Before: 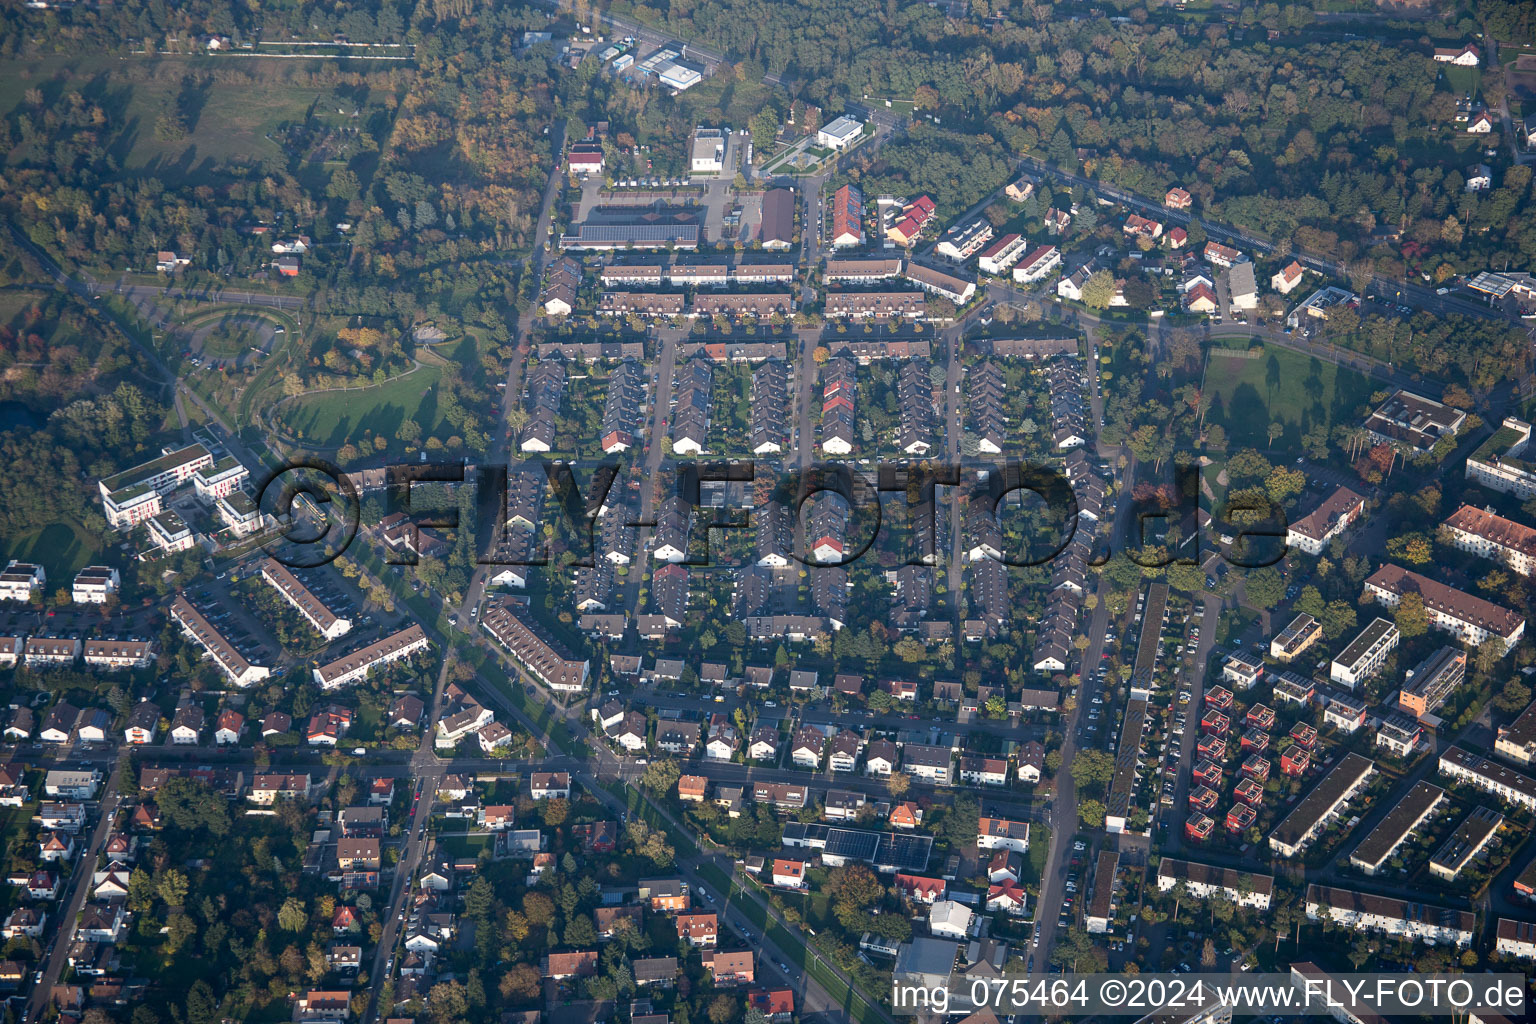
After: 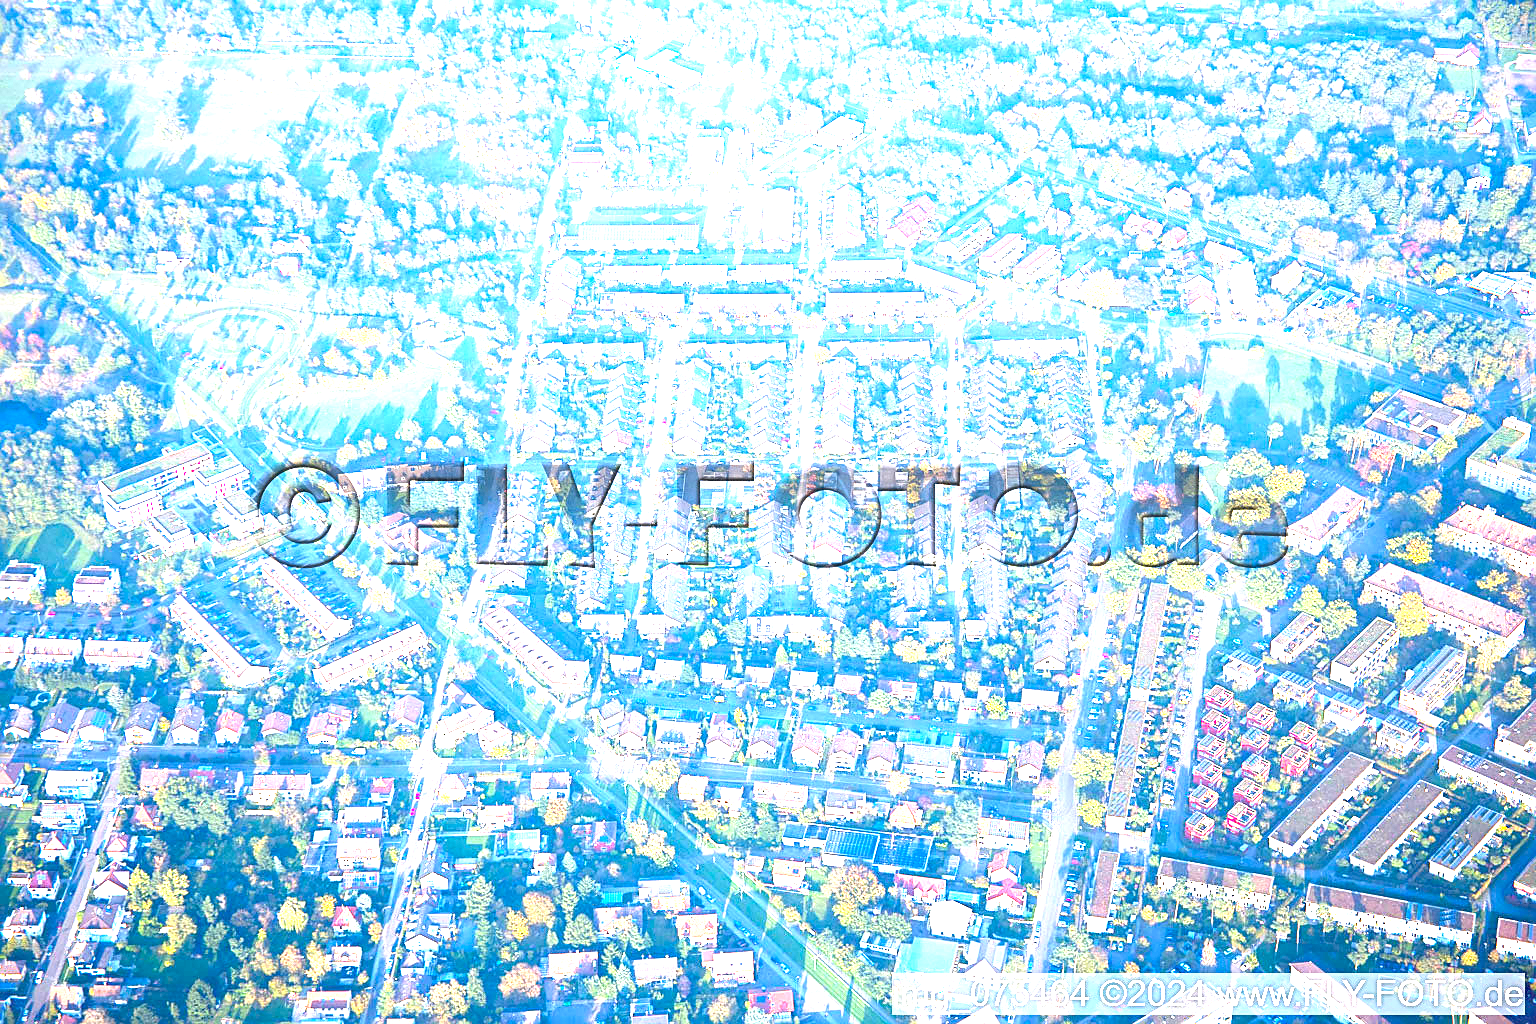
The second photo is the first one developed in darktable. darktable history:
exposure: black level correction 0, exposure 3.972 EV, compensate exposure bias true, compensate highlight preservation false
sharpen: on, module defaults
contrast brightness saturation: contrast -0.187, saturation 0.19
